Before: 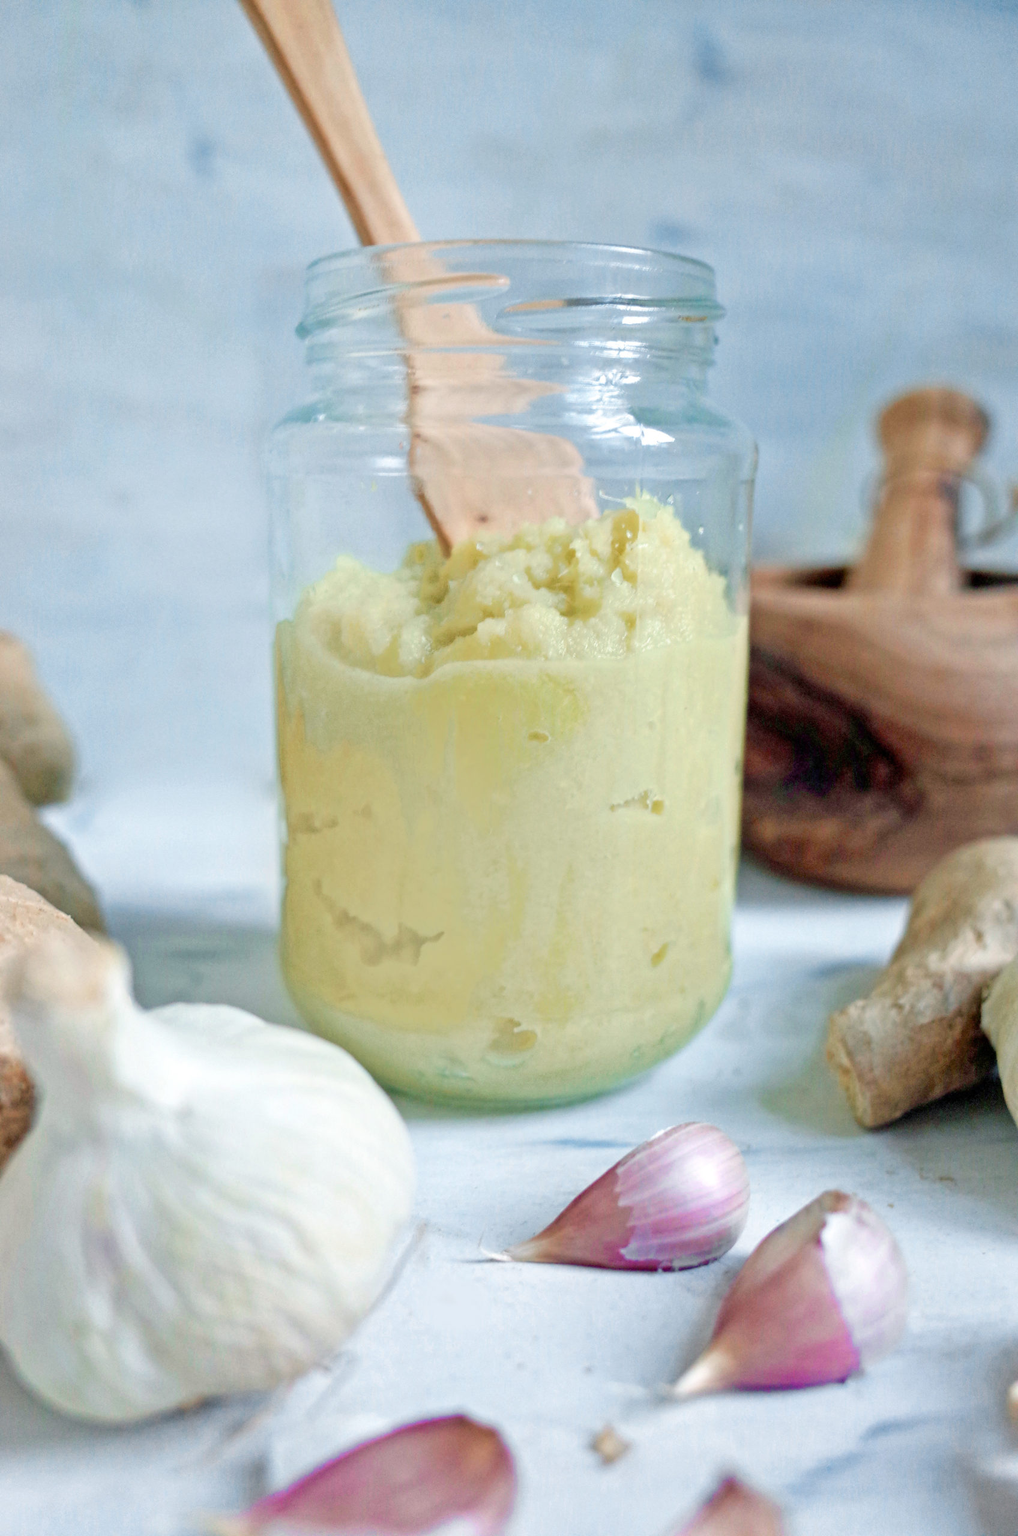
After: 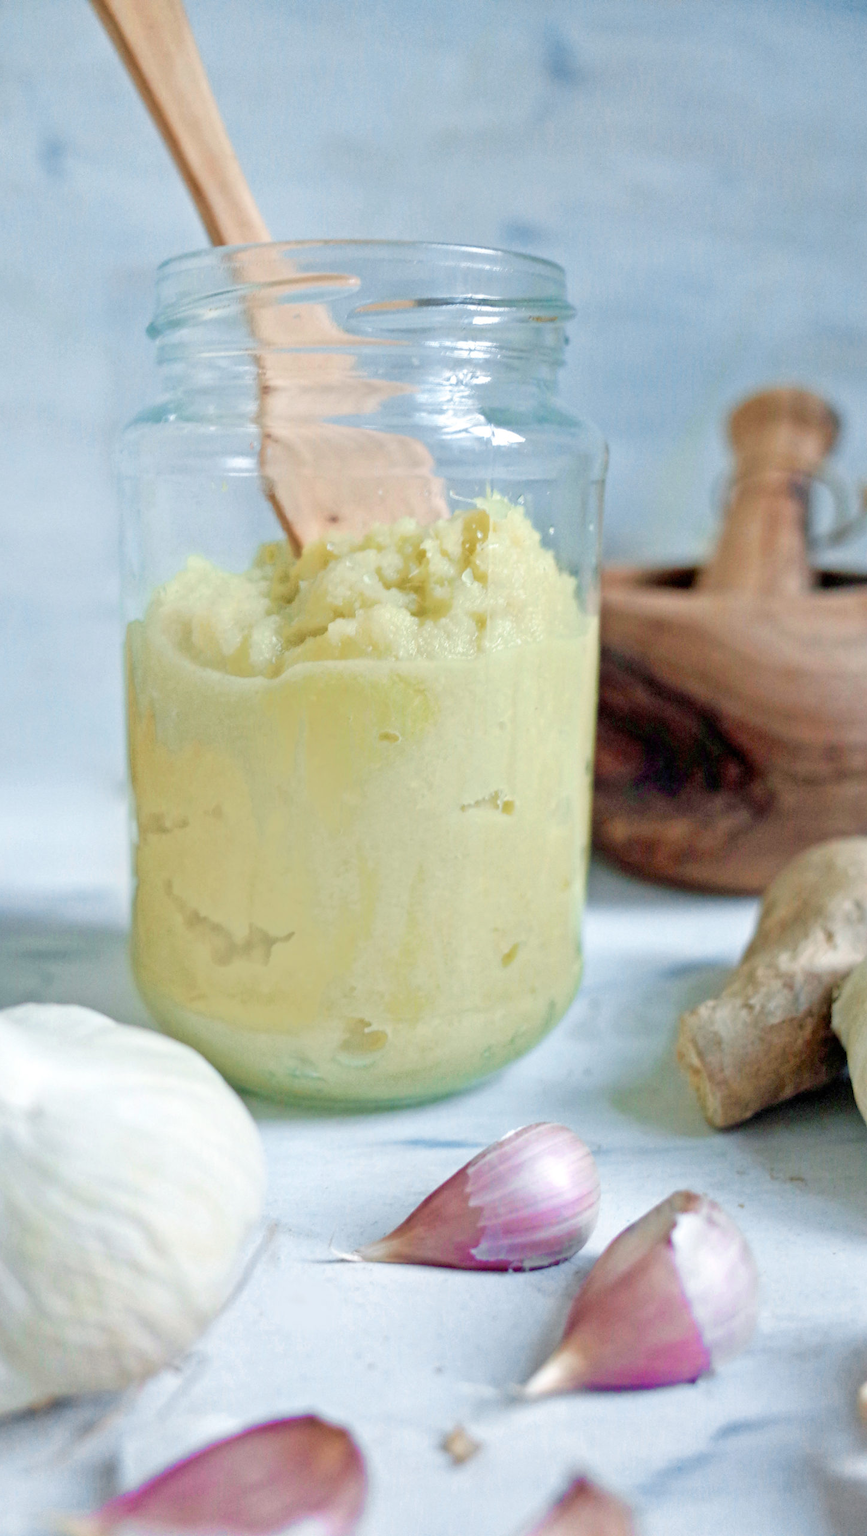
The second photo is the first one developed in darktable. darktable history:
crop and rotate: left 14.698%
